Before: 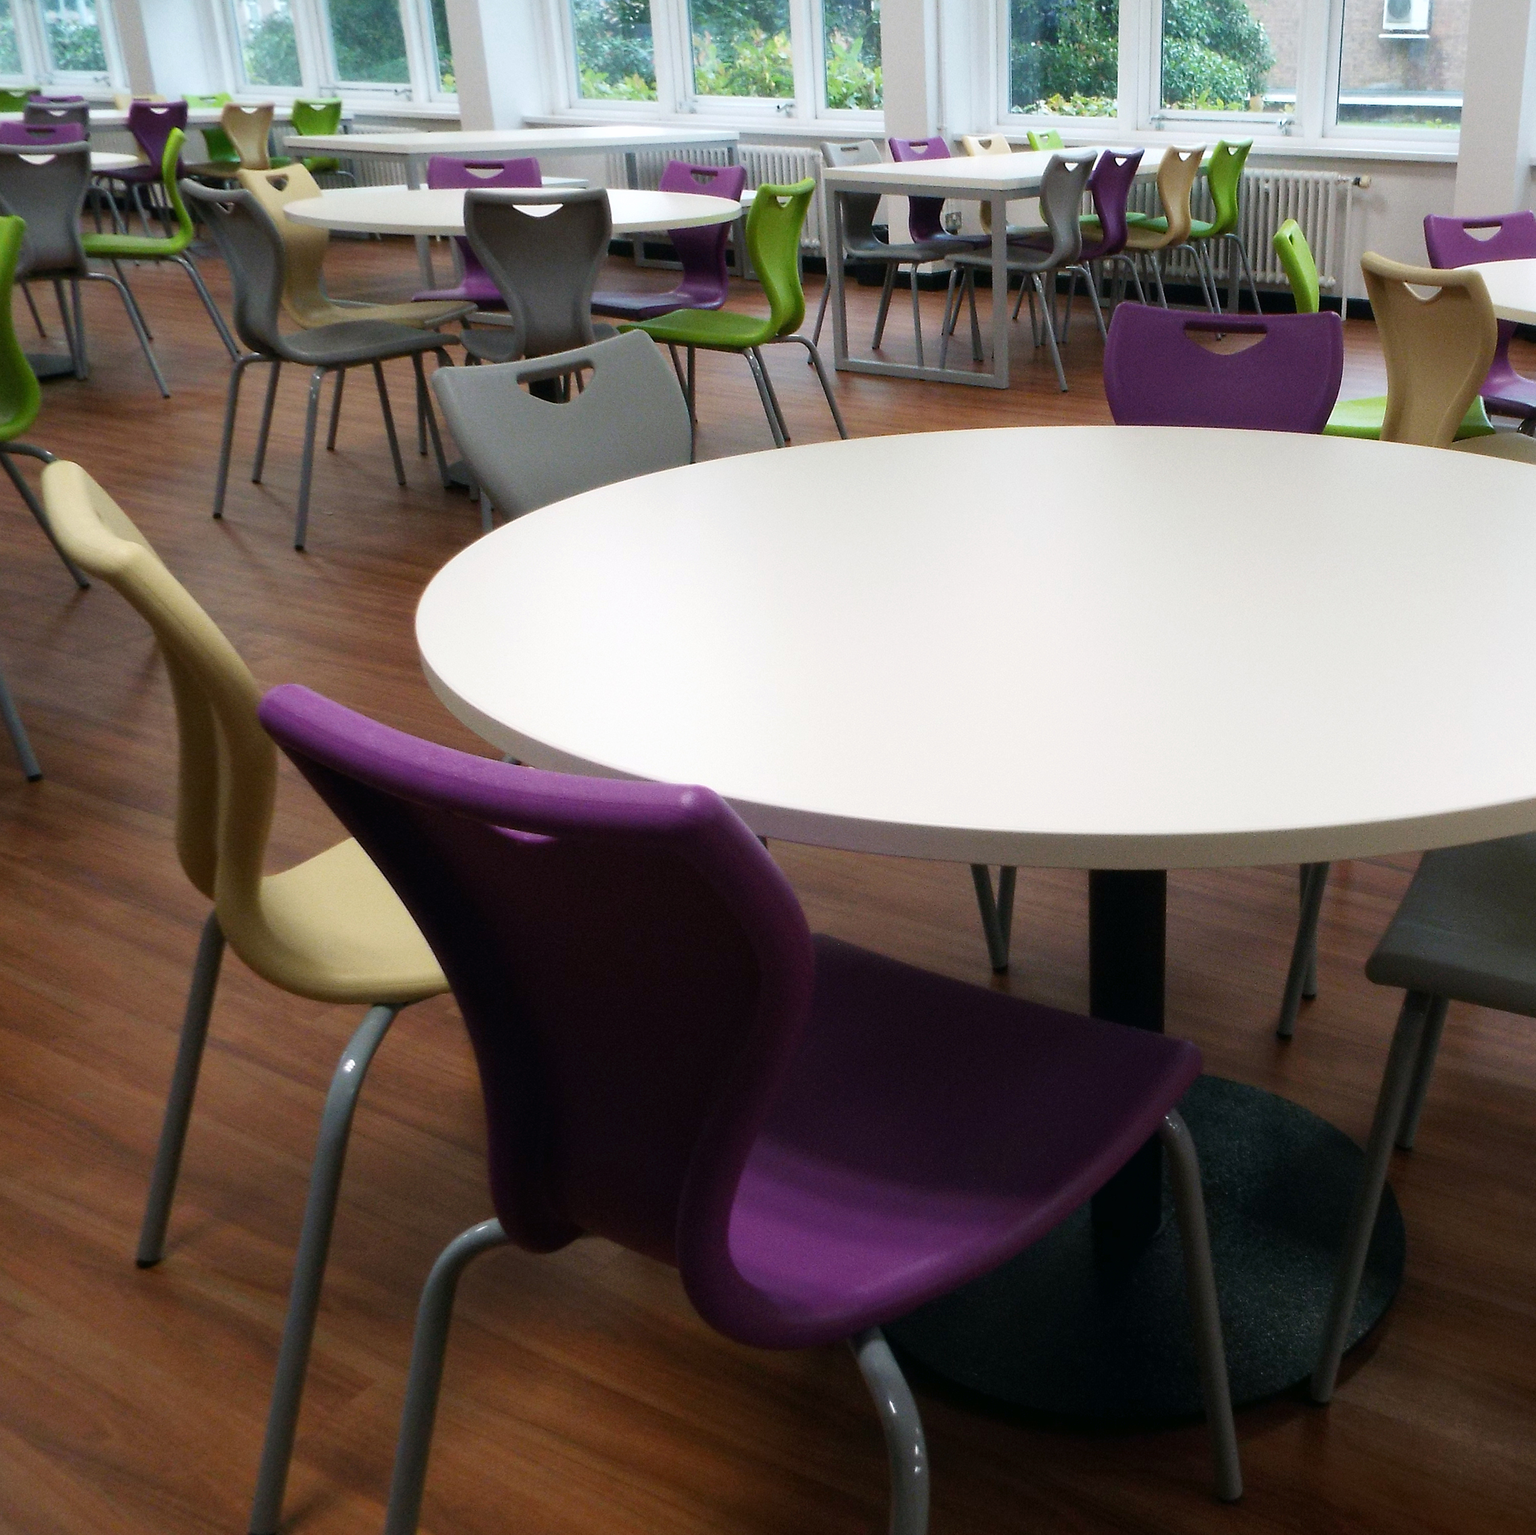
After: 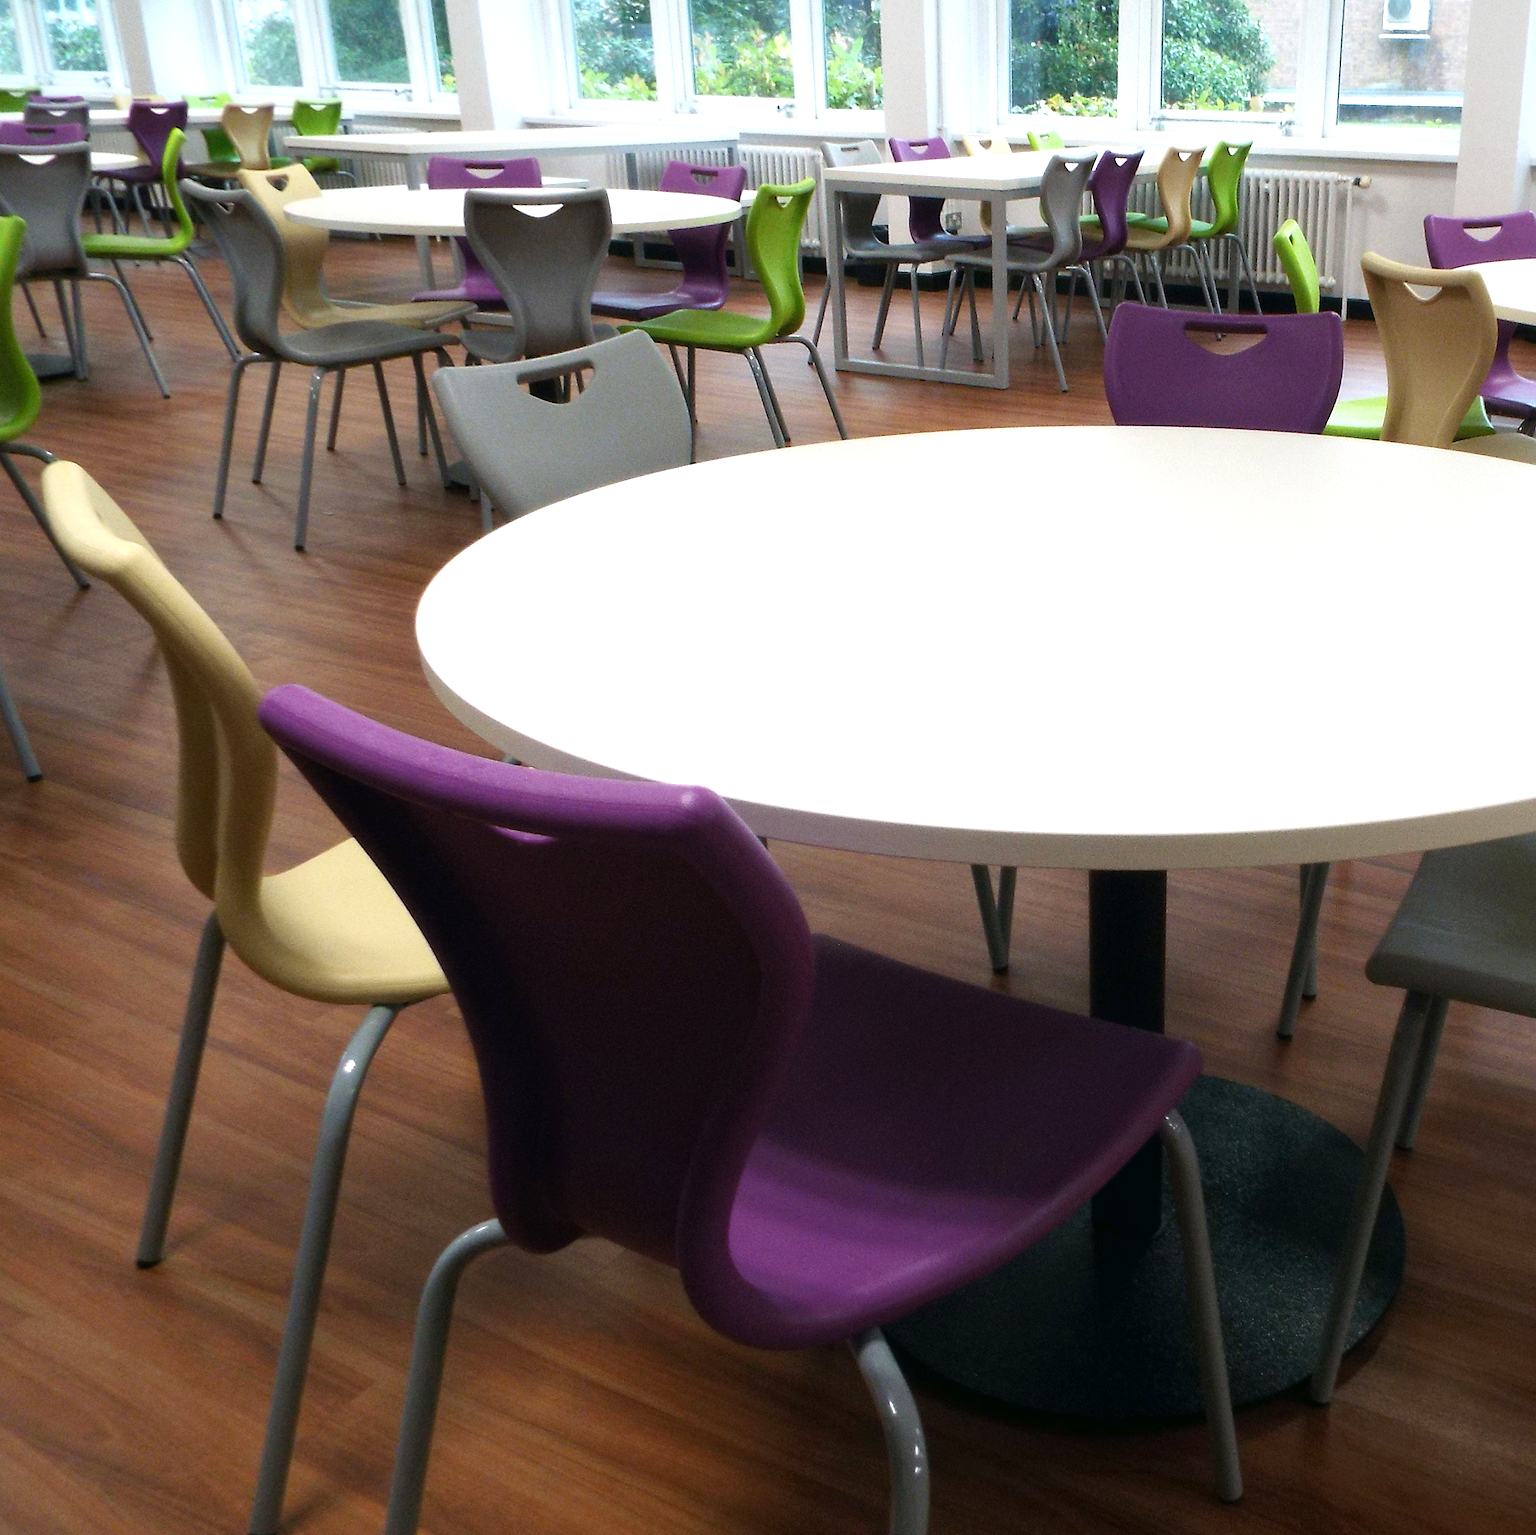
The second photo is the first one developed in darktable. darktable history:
exposure: exposure 0.515 EV, compensate highlight preservation false
color zones: curves: ch0 [(0.068, 0.464) (0.25, 0.5) (0.48, 0.508) (0.75, 0.536) (0.886, 0.476) (0.967, 0.456)]; ch1 [(0.066, 0.456) (0.25, 0.5) (0.616, 0.508) (0.746, 0.56) (0.934, 0.444)]
